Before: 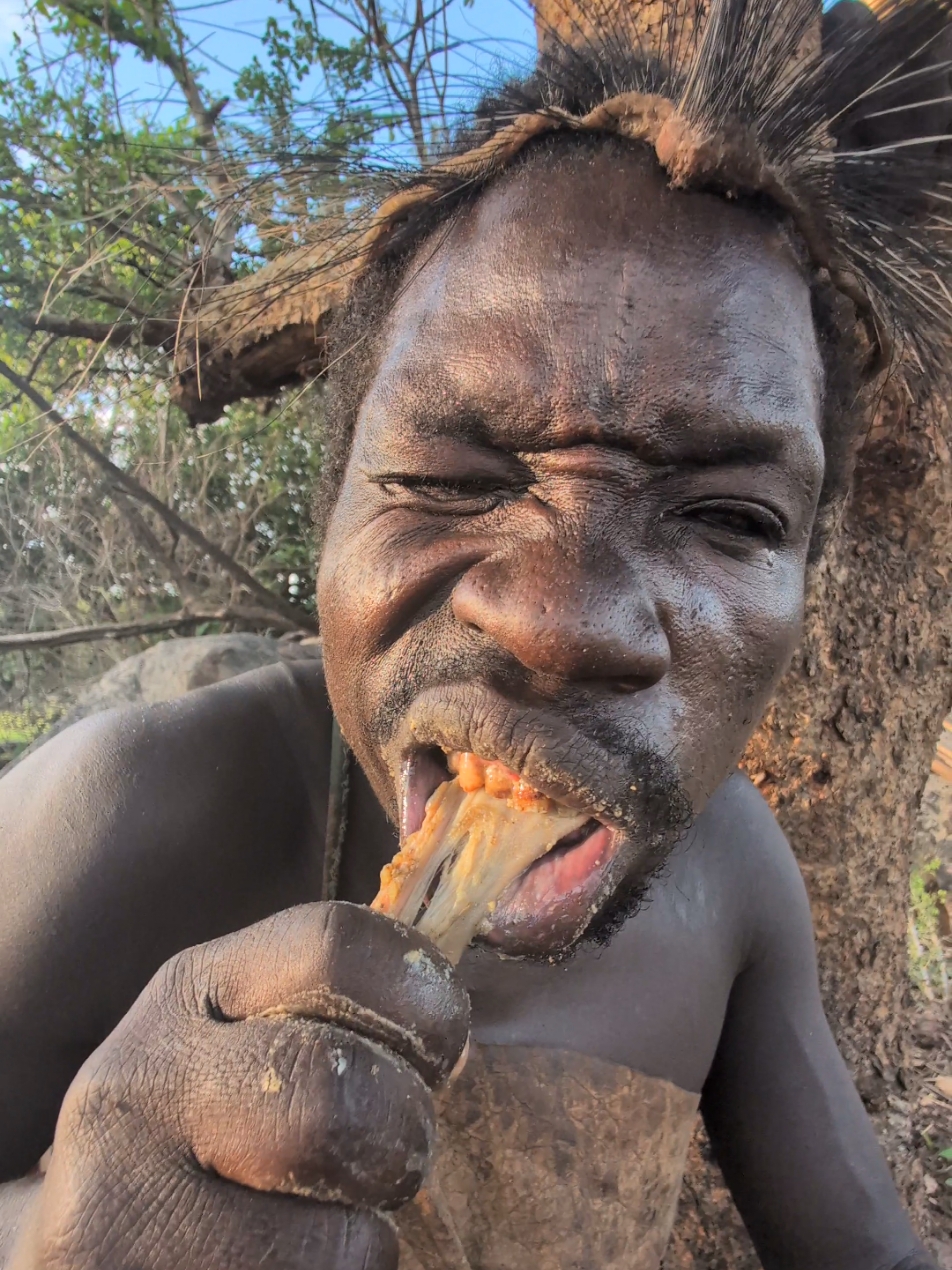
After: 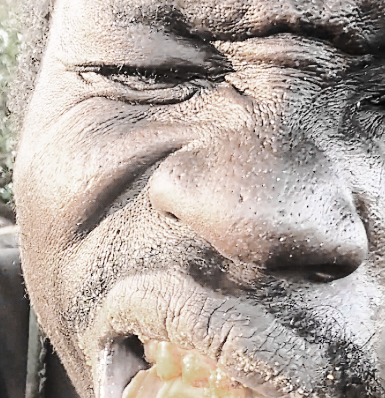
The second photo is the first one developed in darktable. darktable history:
crop: left 31.868%, top 32.399%, right 27.652%, bottom 36.215%
base curve: curves: ch0 [(0, 0) (0.032, 0.037) (0.105, 0.228) (0.435, 0.76) (0.856, 0.983) (1, 1)], preserve colors none
sharpen: on, module defaults
exposure: exposure 0.509 EV, compensate exposure bias true, compensate highlight preservation false
shadows and highlights: shadows -89.86, highlights 88.77, soften with gaussian
contrast brightness saturation: contrast 0.164, saturation 0.331
color zones: curves: ch0 [(0, 0.487) (0.241, 0.395) (0.434, 0.373) (0.658, 0.412) (0.838, 0.487)]; ch1 [(0, 0) (0.053, 0.053) (0.211, 0.202) (0.579, 0.259) (0.781, 0.241)]
